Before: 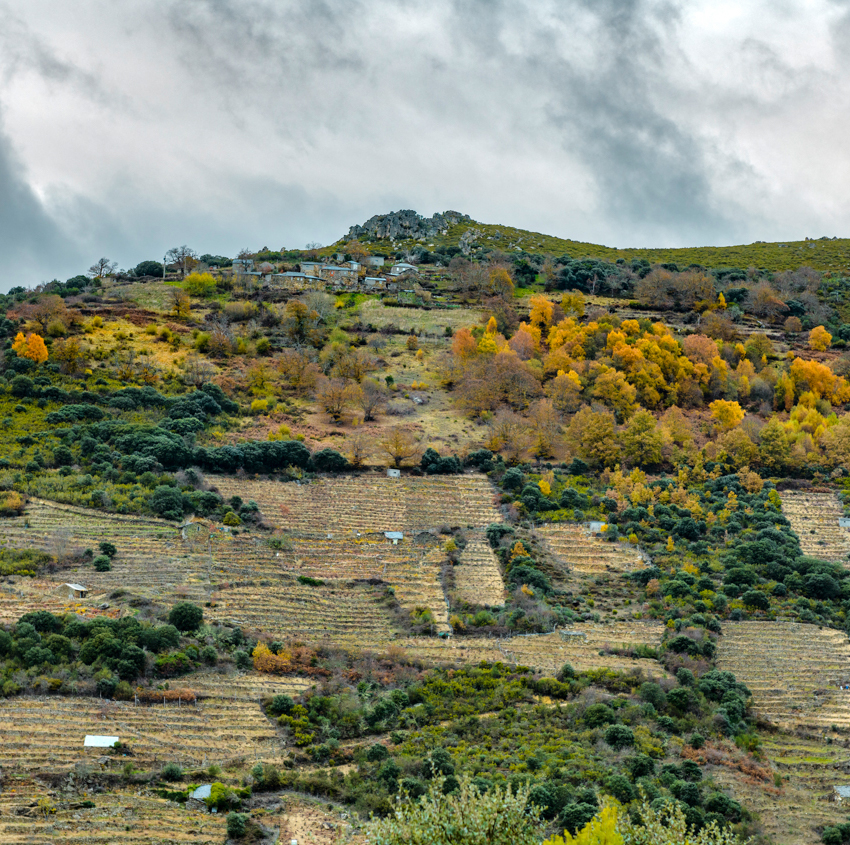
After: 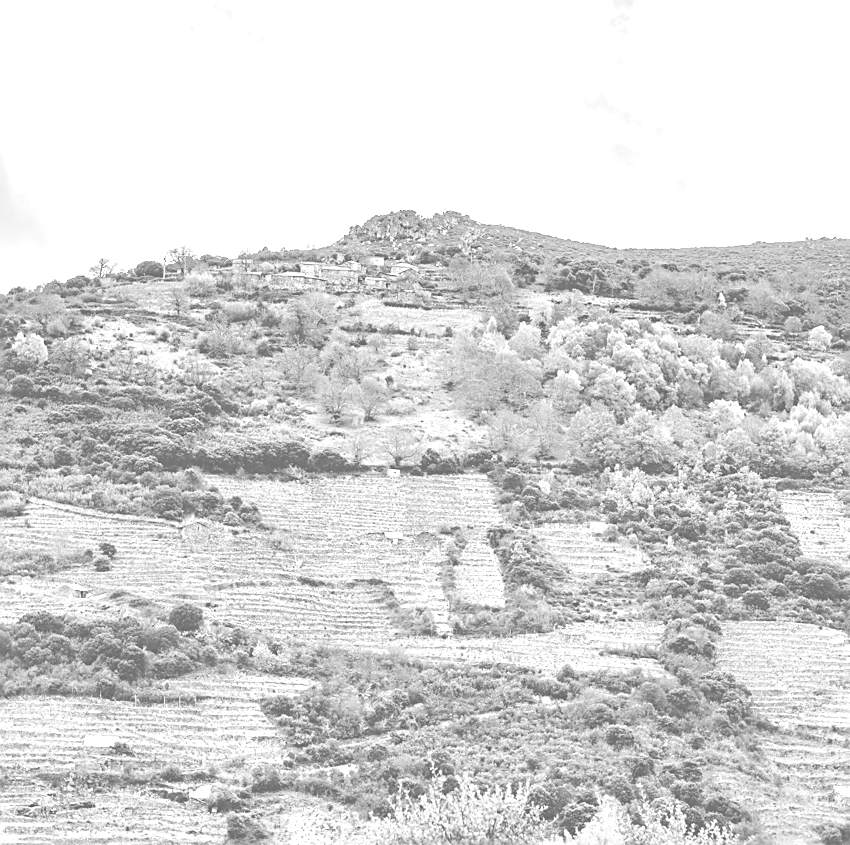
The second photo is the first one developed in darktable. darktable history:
colorize: hue 25.2°, saturation 83%, source mix 82%, lightness 79%, version 1
monochrome: a -71.75, b 75.82
sharpen: on, module defaults
